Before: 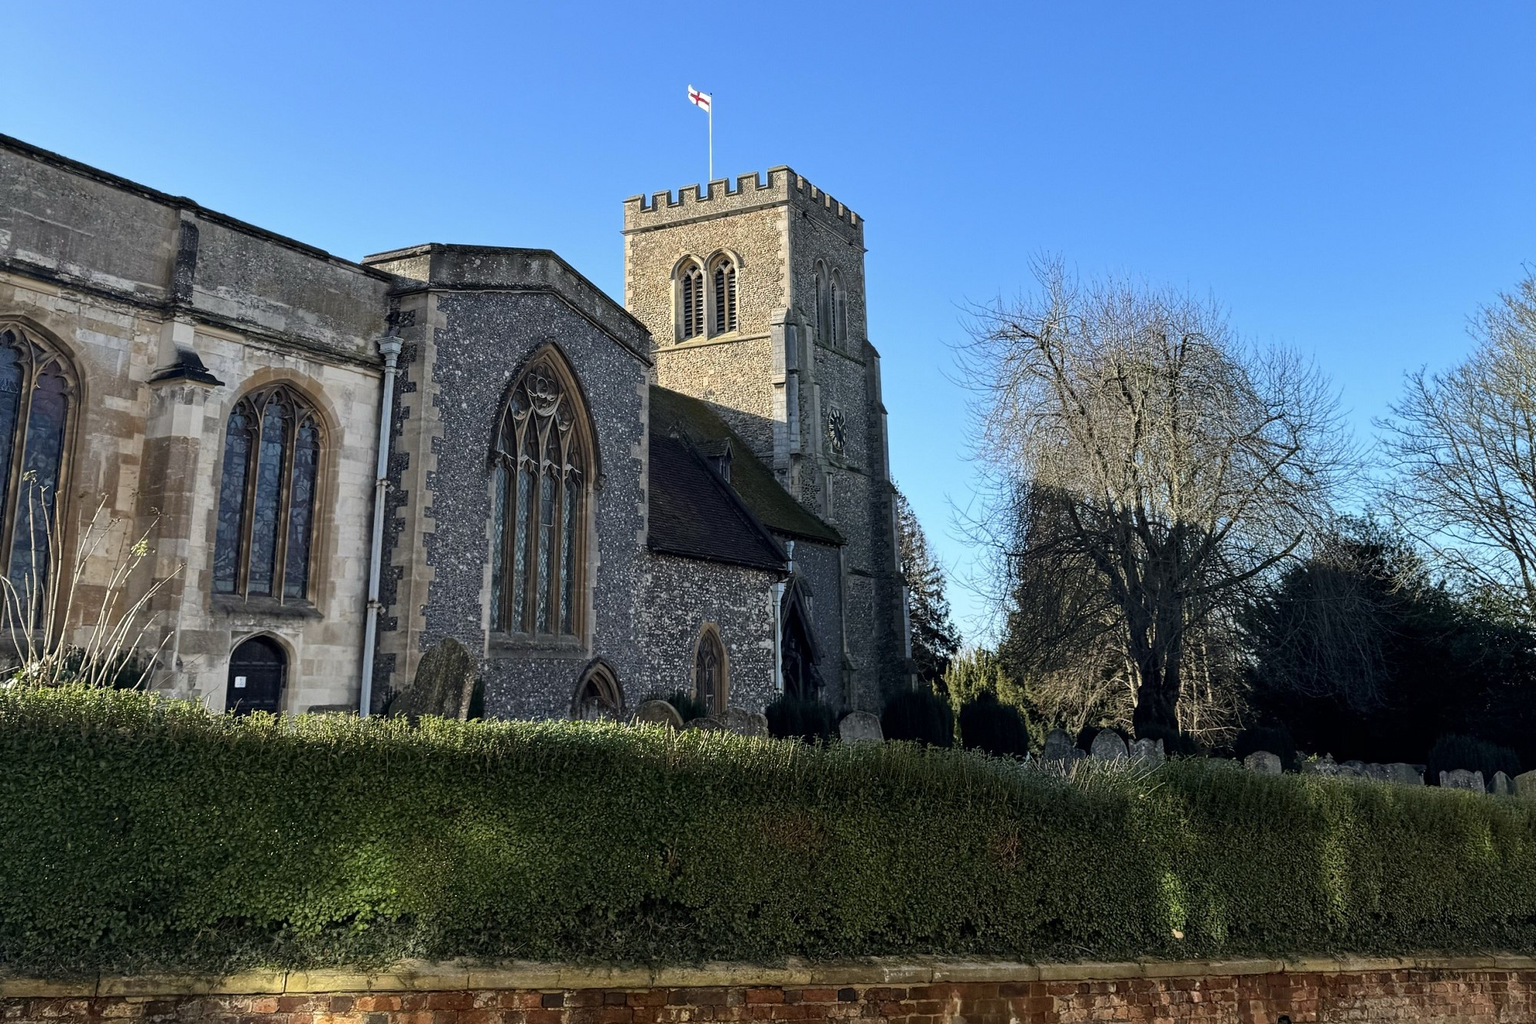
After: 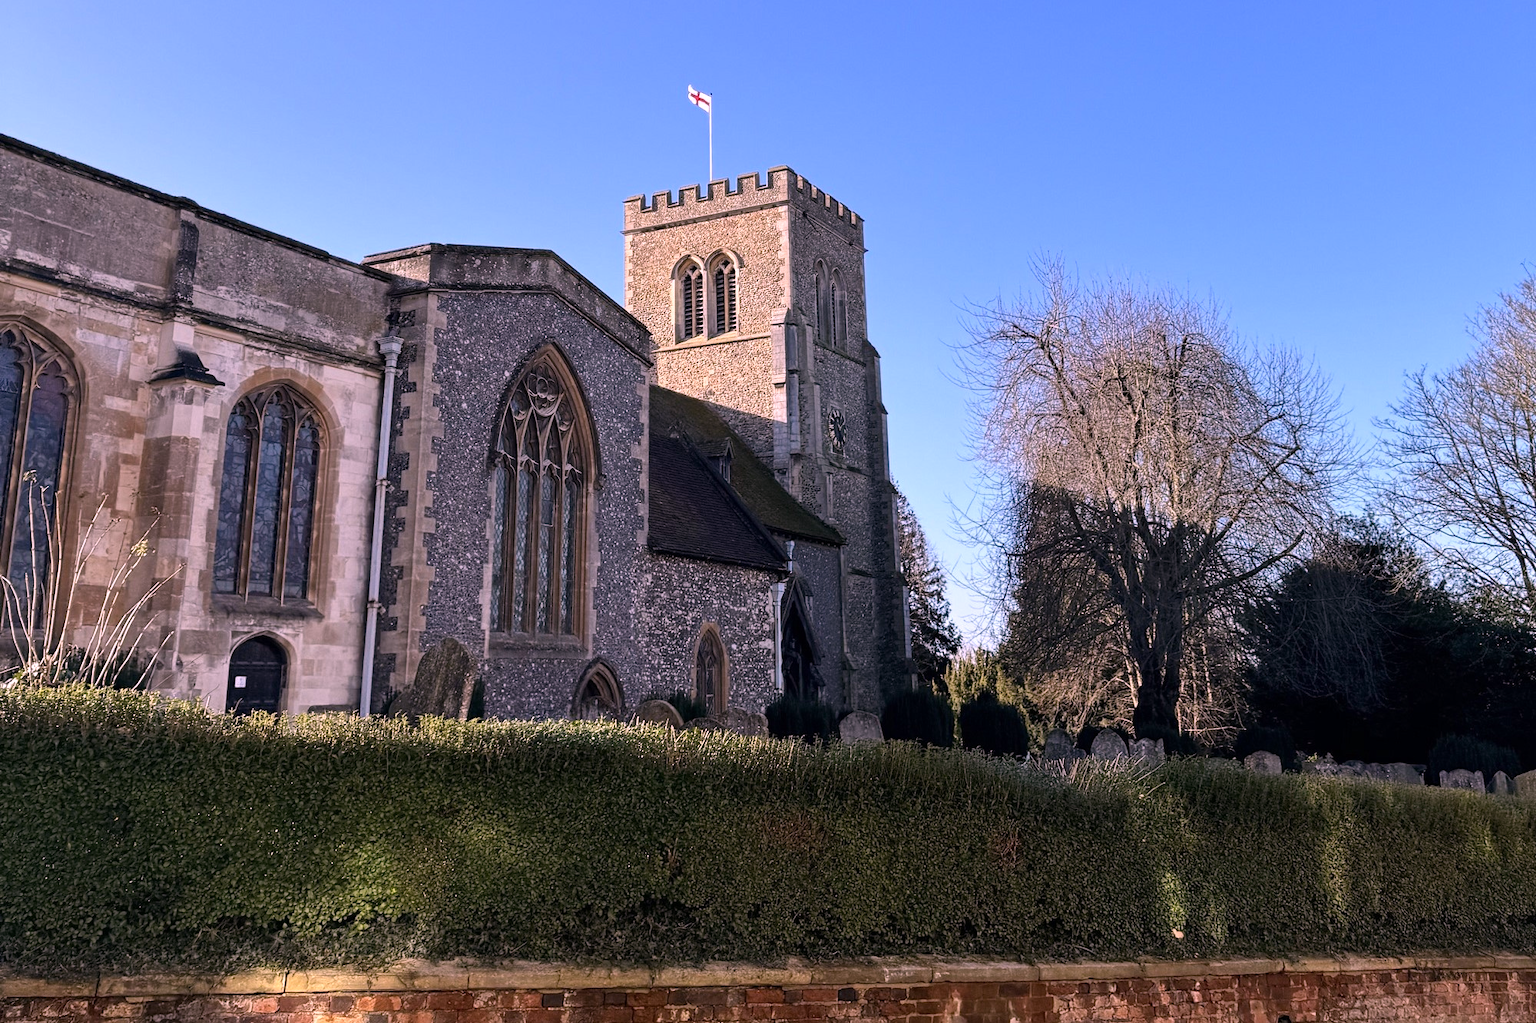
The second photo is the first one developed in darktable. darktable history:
color balance: mode lift, gamma, gain (sRGB)
white balance: red 1.188, blue 1.11
